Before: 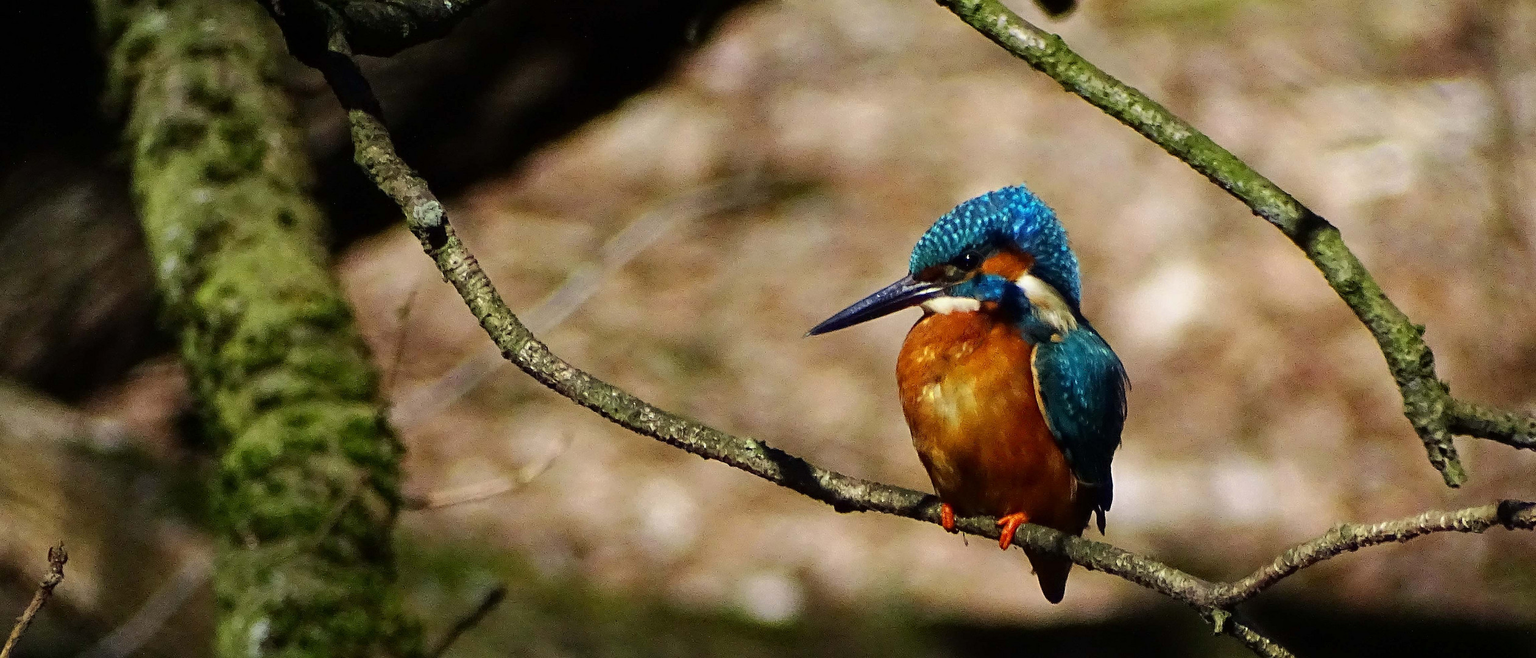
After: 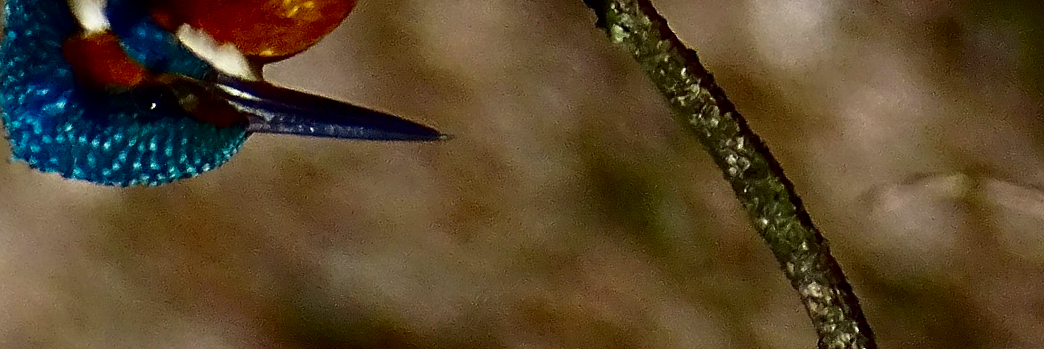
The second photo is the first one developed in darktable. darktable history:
contrast brightness saturation: brightness -0.518
crop and rotate: angle 148.14°, left 9.17%, top 15.619%, right 4.57%, bottom 16.986%
